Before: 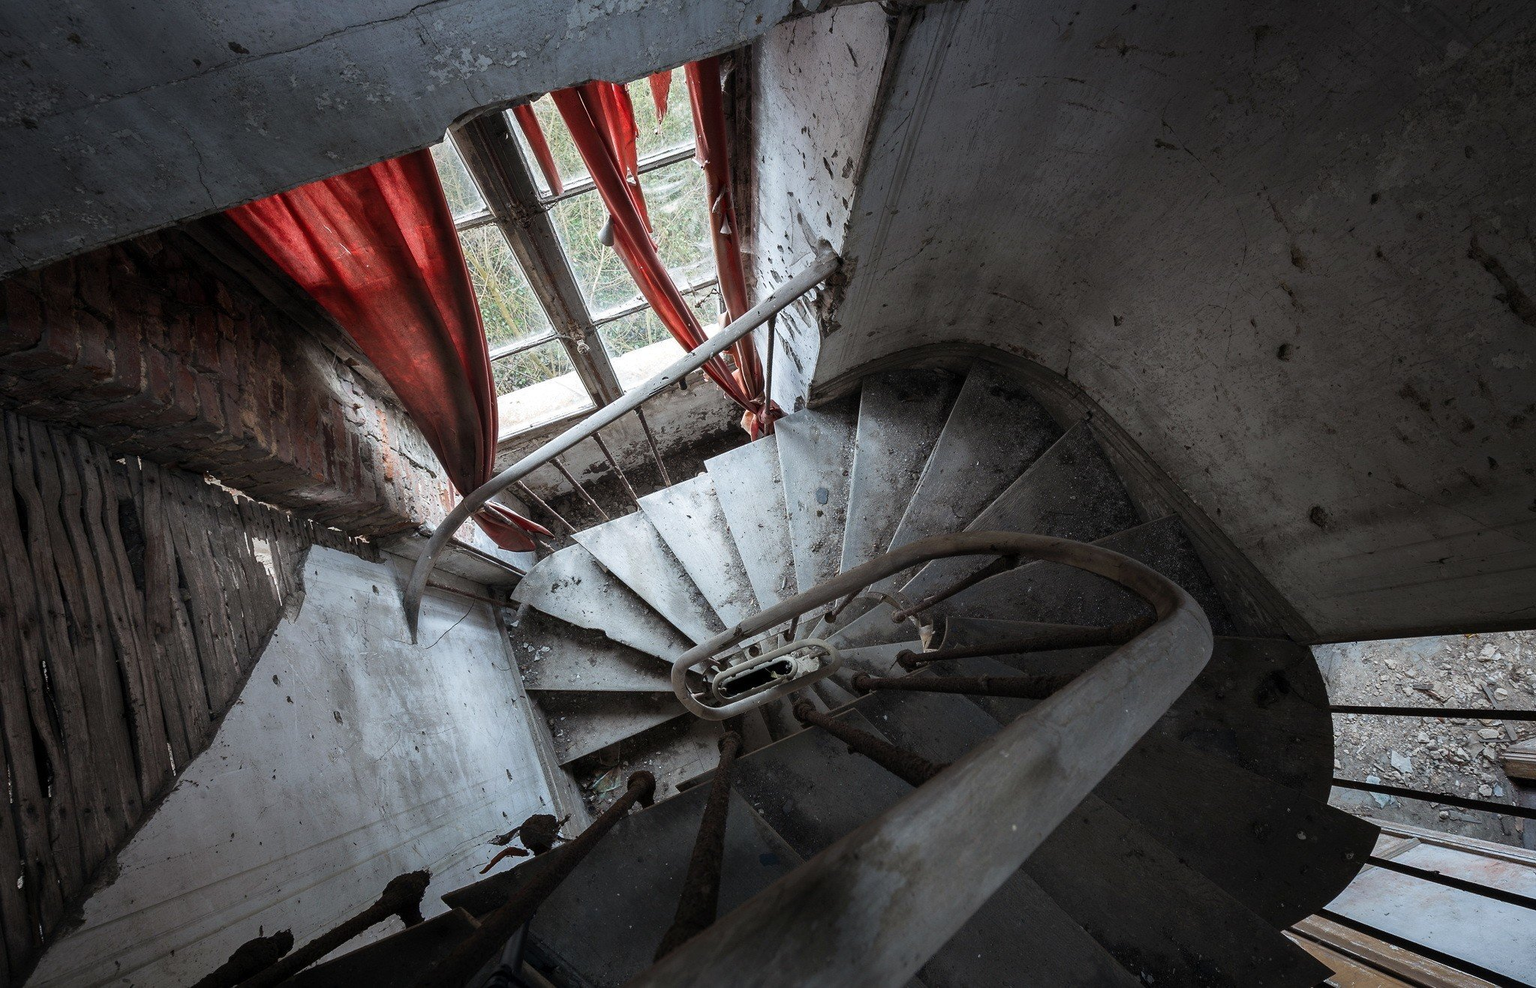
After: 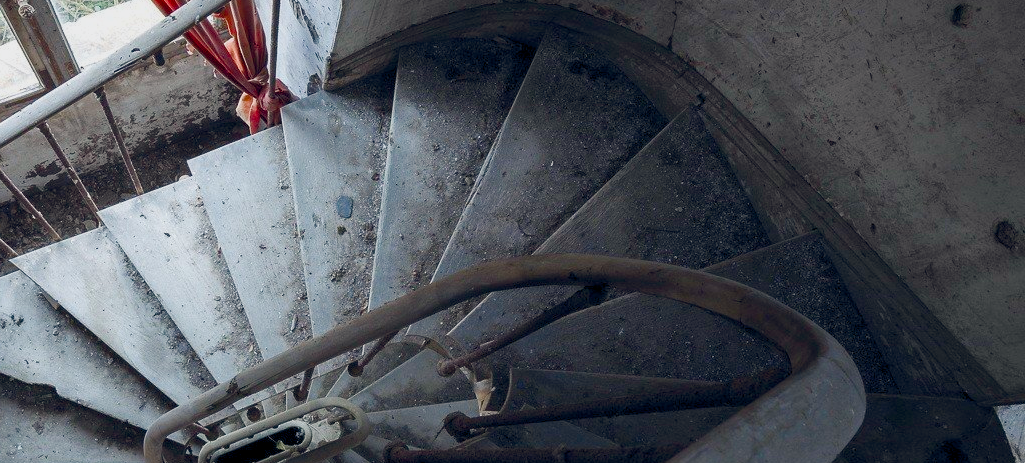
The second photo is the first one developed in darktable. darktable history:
crop: left 36.714%, top 34.474%, right 13.192%, bottom 30.357%
color balance rgb: shadows lift › chroma 2.048%, shadows lift › hue 247.24°, global offset › chroma 0.051%, global offset › hue 253.7°, perceptual saturation grading › global saturation 28.048%, perceptual saturation grading › highlights -25.199%, perceptual saturation grading › mid-tones 25.429%, perceptual saturation grading › shadows 50.067%, contrast -10.395%
